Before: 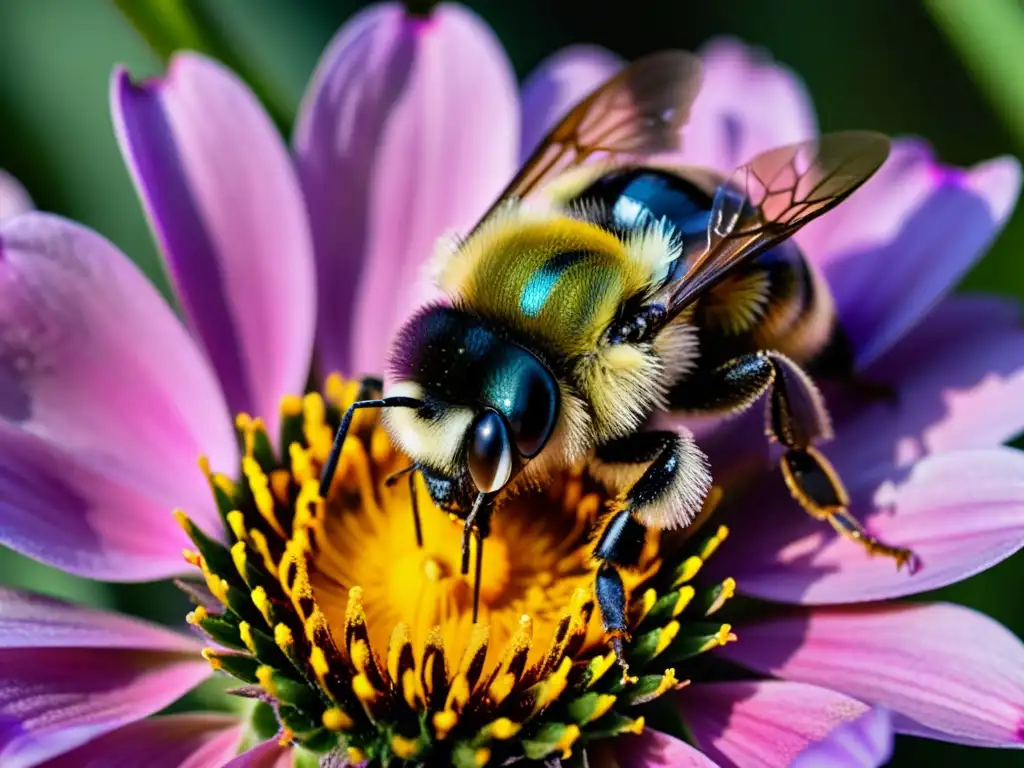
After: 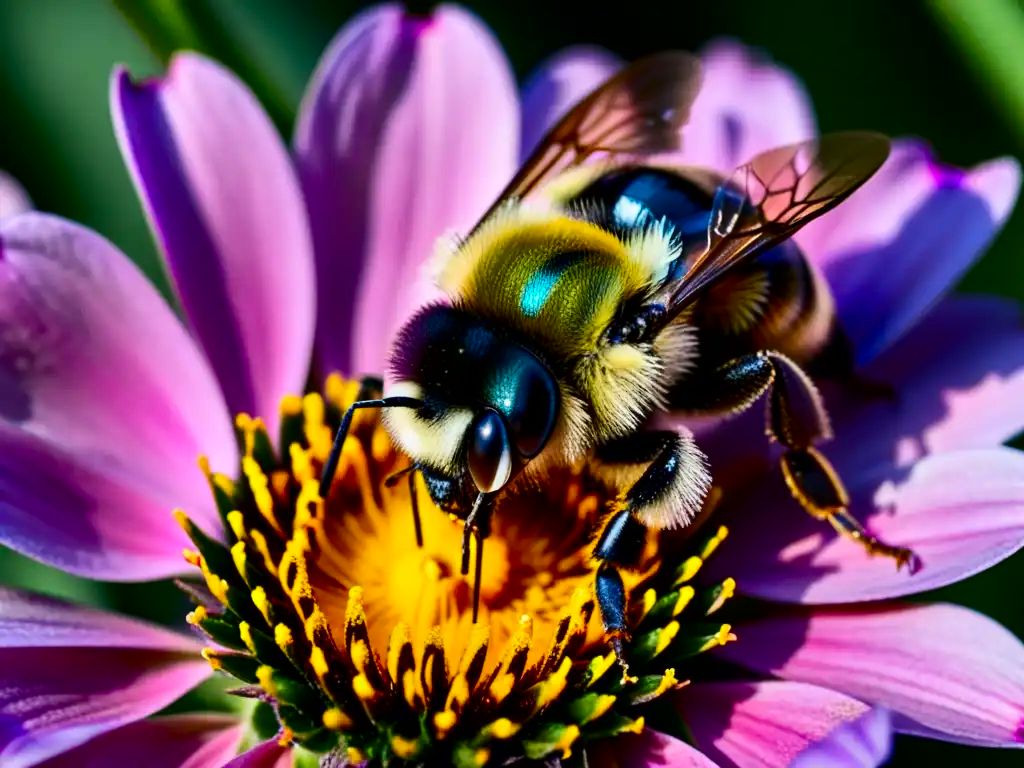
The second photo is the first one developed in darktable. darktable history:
contrast brightness saturation: contrast 0.191, brightness -0.107, saturation 0.211
